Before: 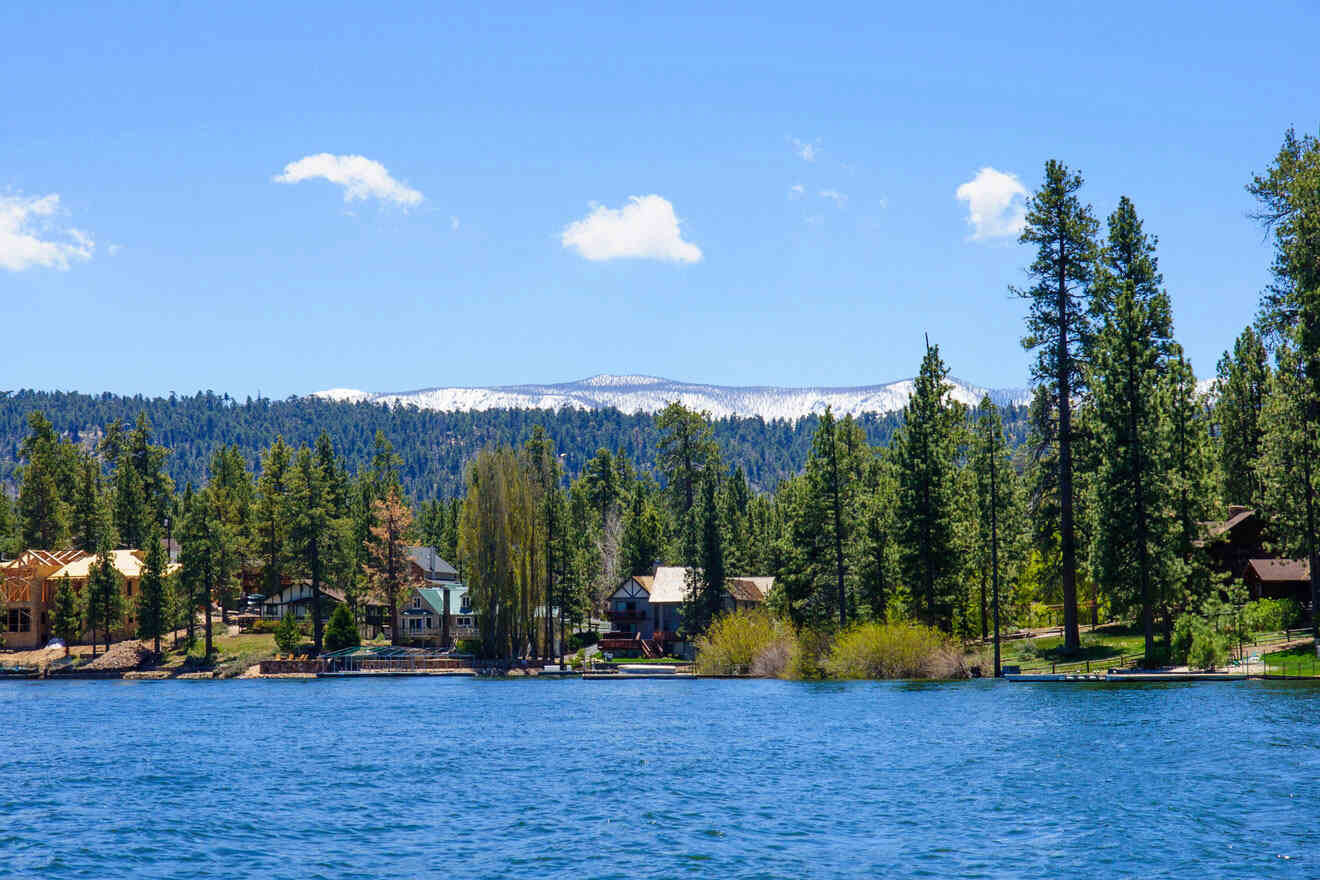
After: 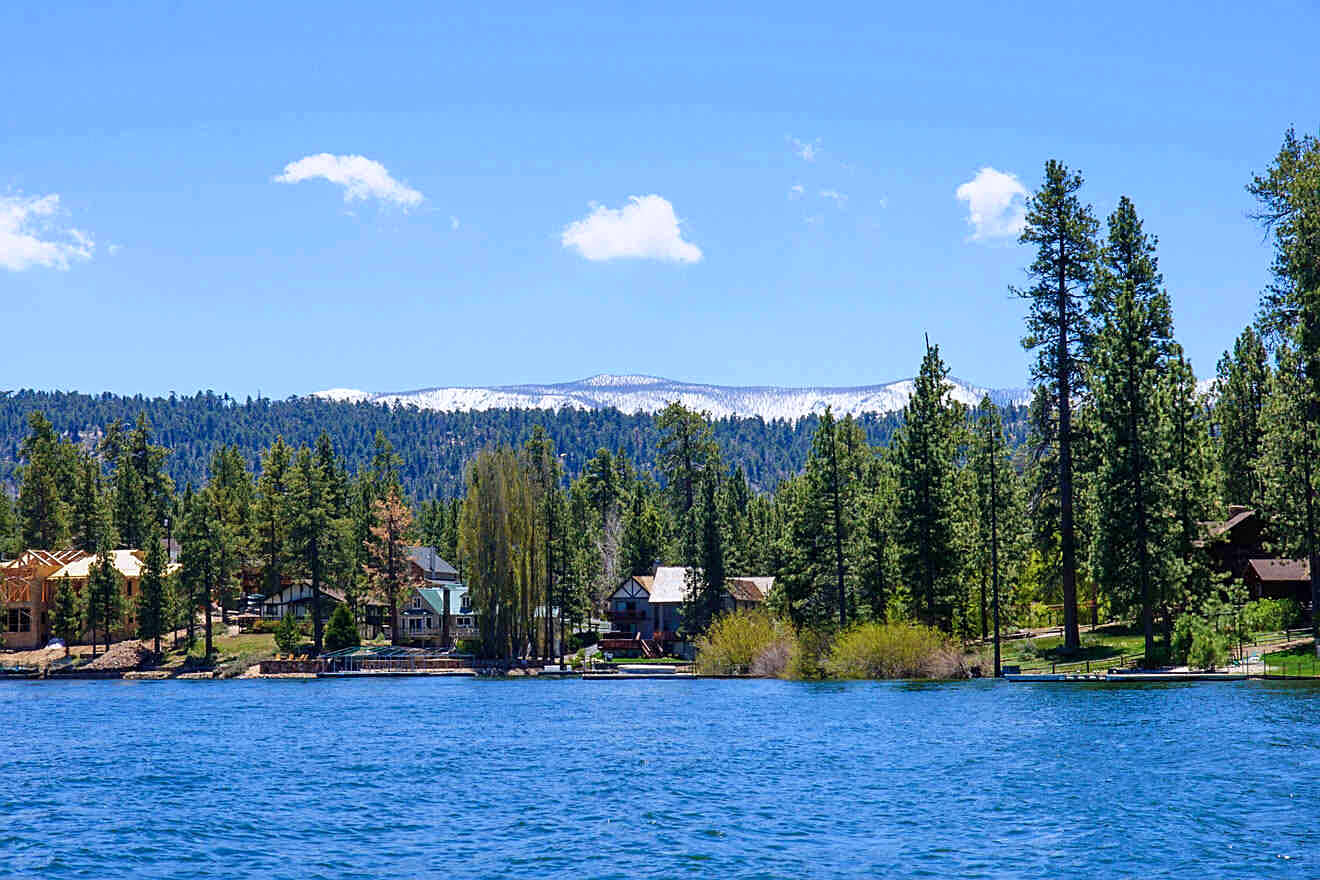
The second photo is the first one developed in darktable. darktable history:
color calibration: gray › normalize channels true, illuminant as shot in camera, x 0.358, y 0.373, temperature 4628.91 K, gamut compression 0.014
exposure: compensate highlight preservation false
sharpen: on, module defaults
